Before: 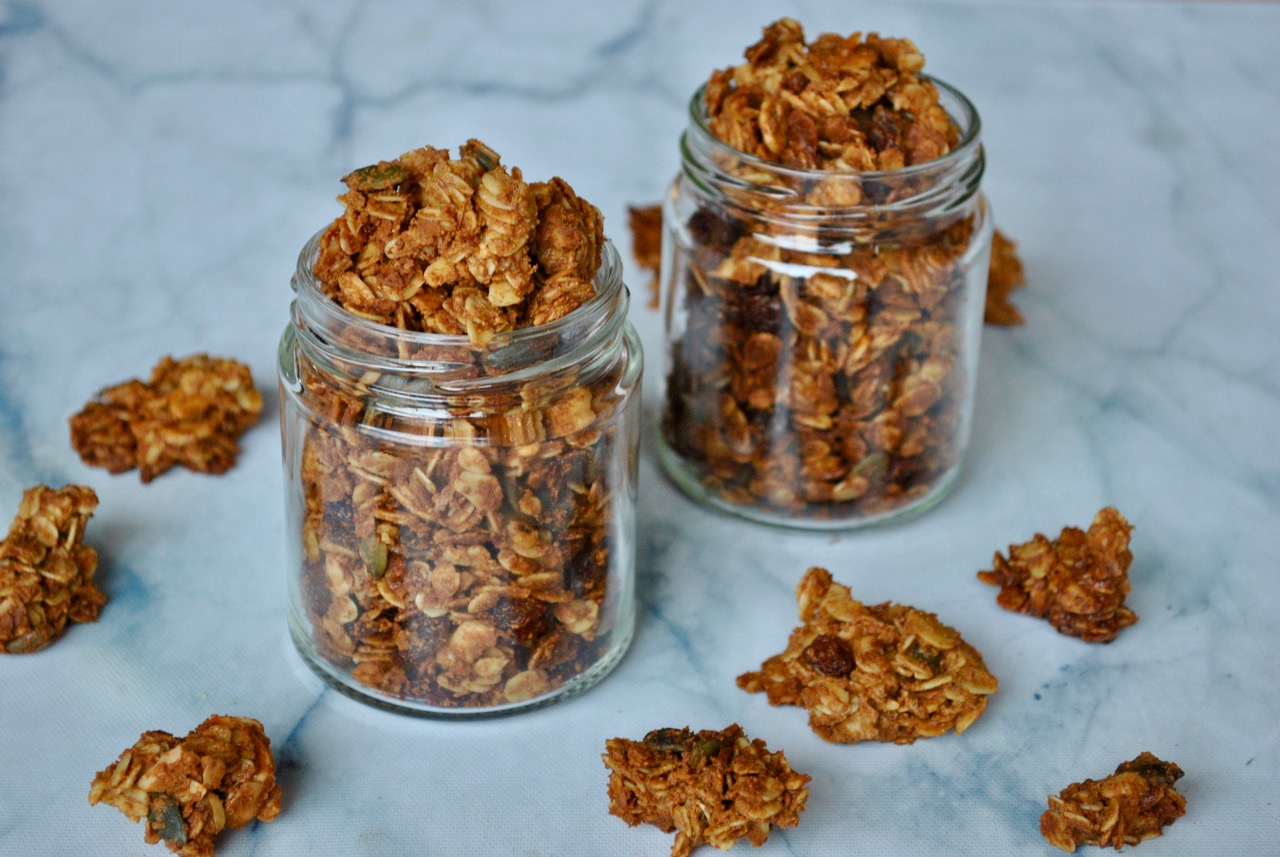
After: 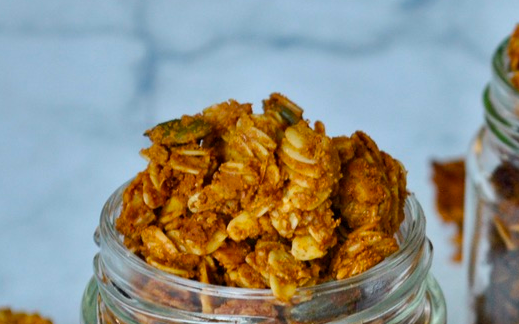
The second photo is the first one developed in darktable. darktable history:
crop: left 15.452%, top 5.459%, right 43.956%, bottom 56.62%
color balance rgb: perceptual saturation grading › global saturation 25%, global vibrance 20%
